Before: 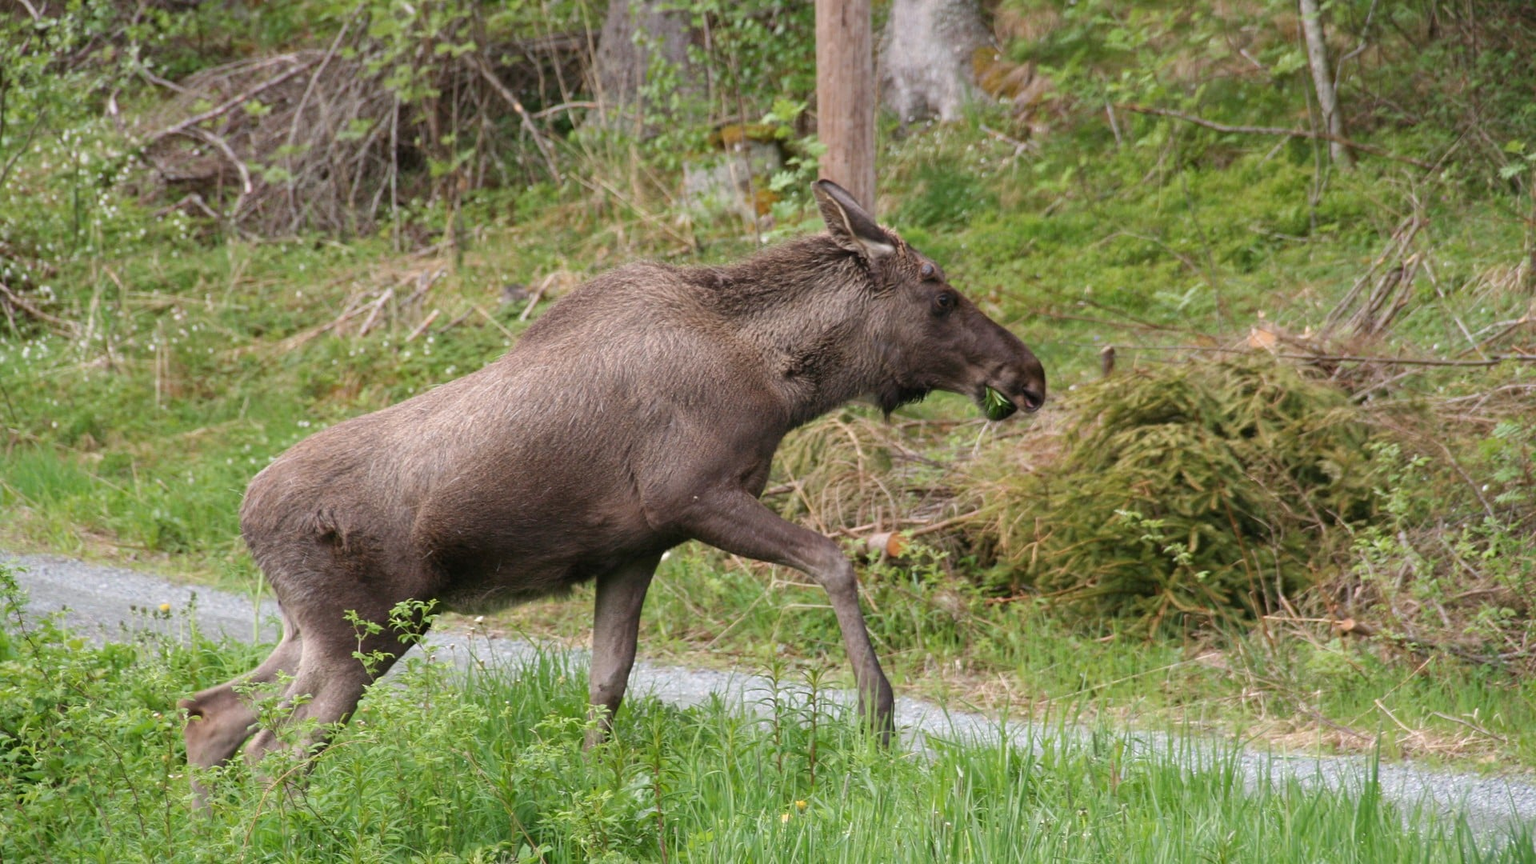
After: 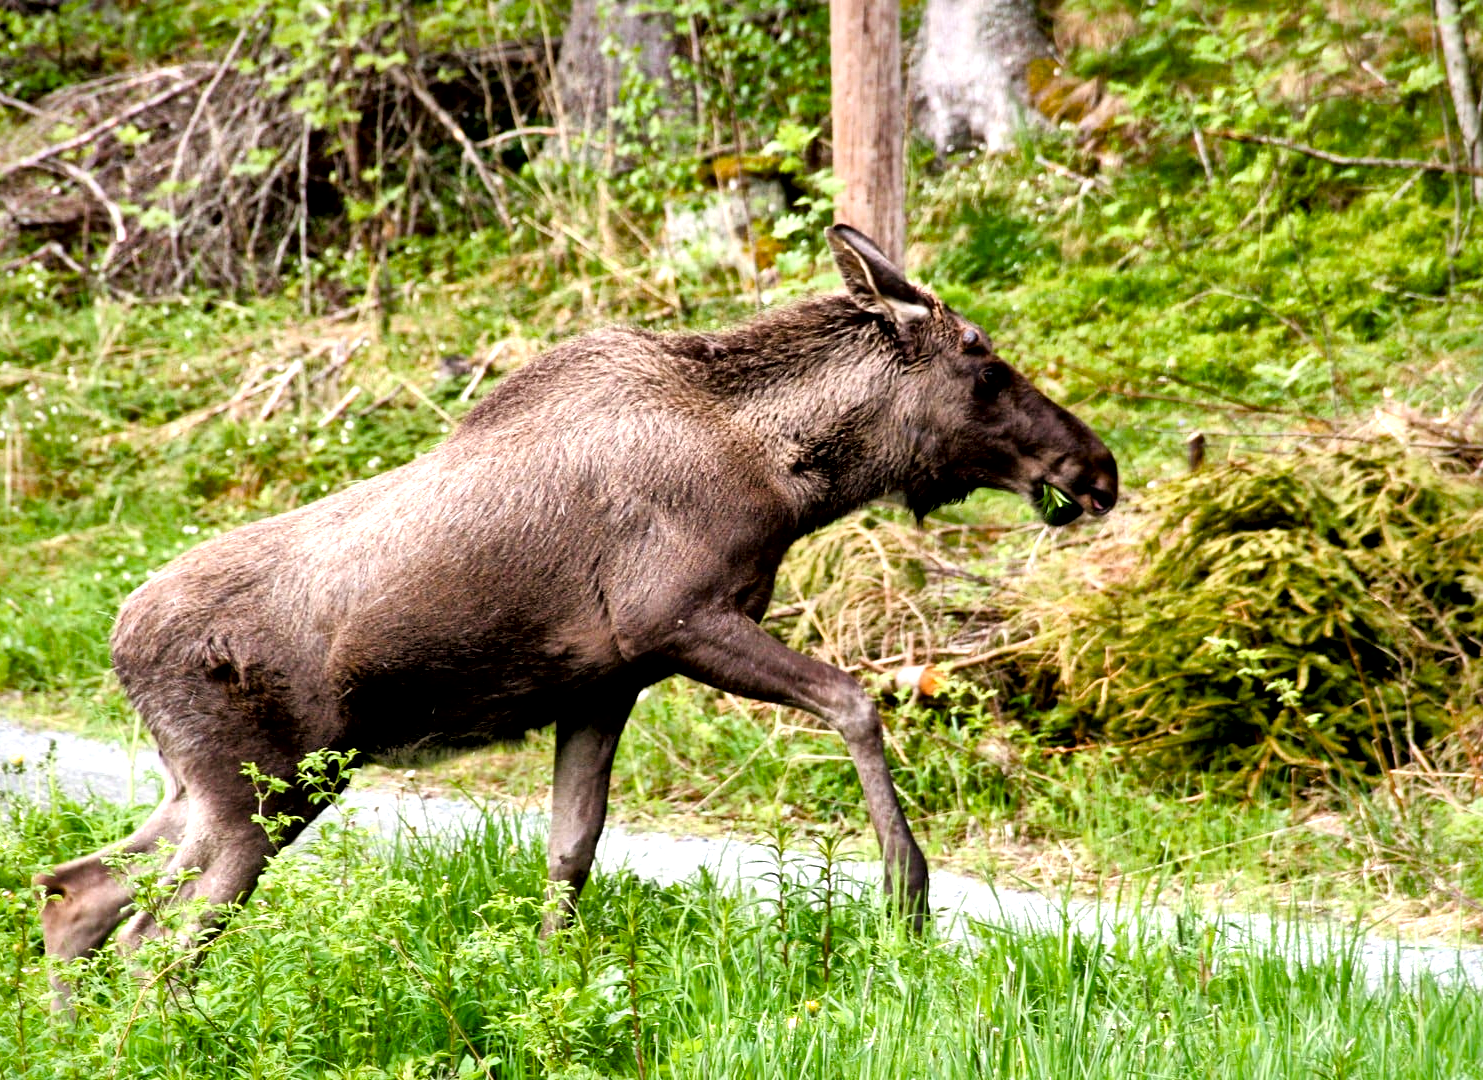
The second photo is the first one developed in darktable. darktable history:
color balance rgb: highlights gain › luminance 15.069%, perceptual saturation grading › global saturation 26.982%, perceptual saturation grading › highlights -27.877%, perceptual saturation grading › mid-tones 15.122%, perceptual saturation grading › shadows 34.078%, global vibrance 20%
local contrast: mode bilateral grid, contrast 43, coarseness 69, detail 215%, midtone range 0.2
contrast brightness saturation: contrast 0.032, brightness 0.07, saturation 0.123
crop: left 9.858%, right 12.895%
exposure: exposure 0.188 EV, compensate highlight preservation false
filmic rgb: black relative exposure -3.72 EV, white relative exposure 2.78 EV, dynamic range scaling -5.25%, hardness 3.05, color science v6 (2022)
